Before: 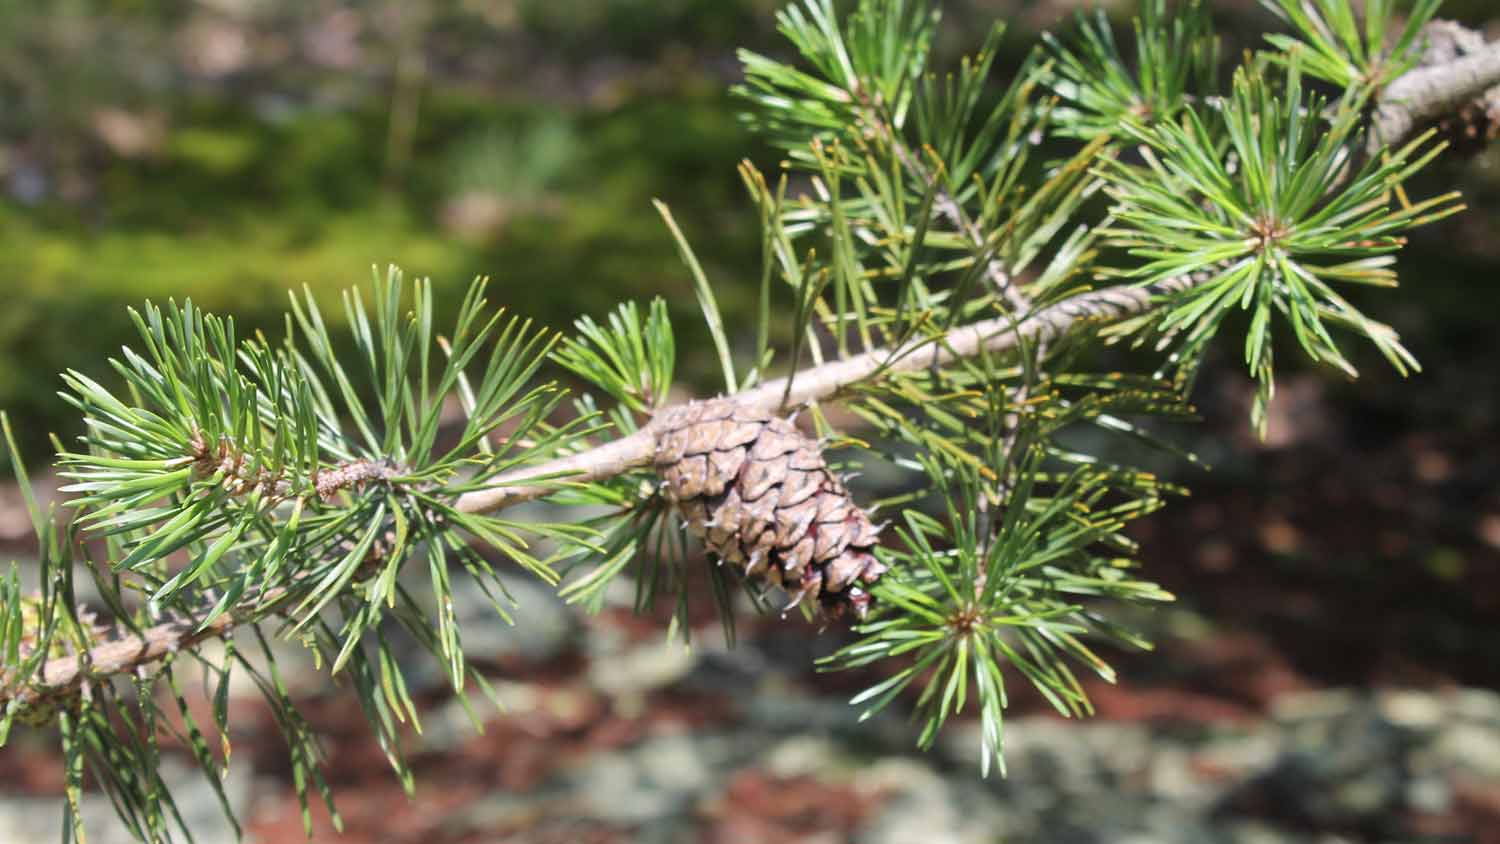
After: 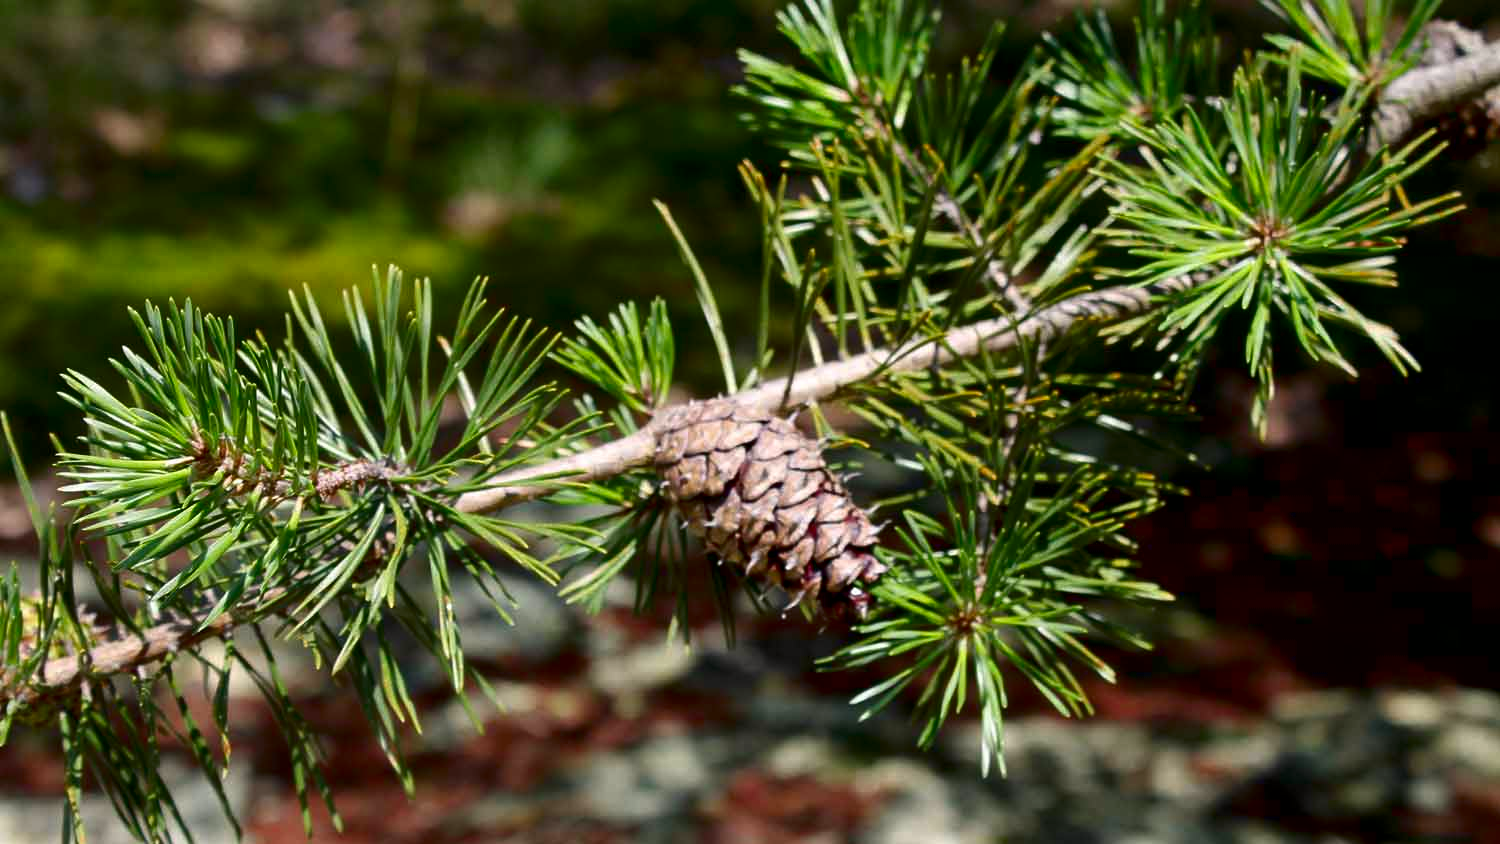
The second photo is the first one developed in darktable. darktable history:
contrast brightness saturation: contrast 0.1, brightness -0.26, saturation 0.14
white balance: red 1.009, blue 0.985
exposure: black level correction 0.012, compensate highlight preservation false
